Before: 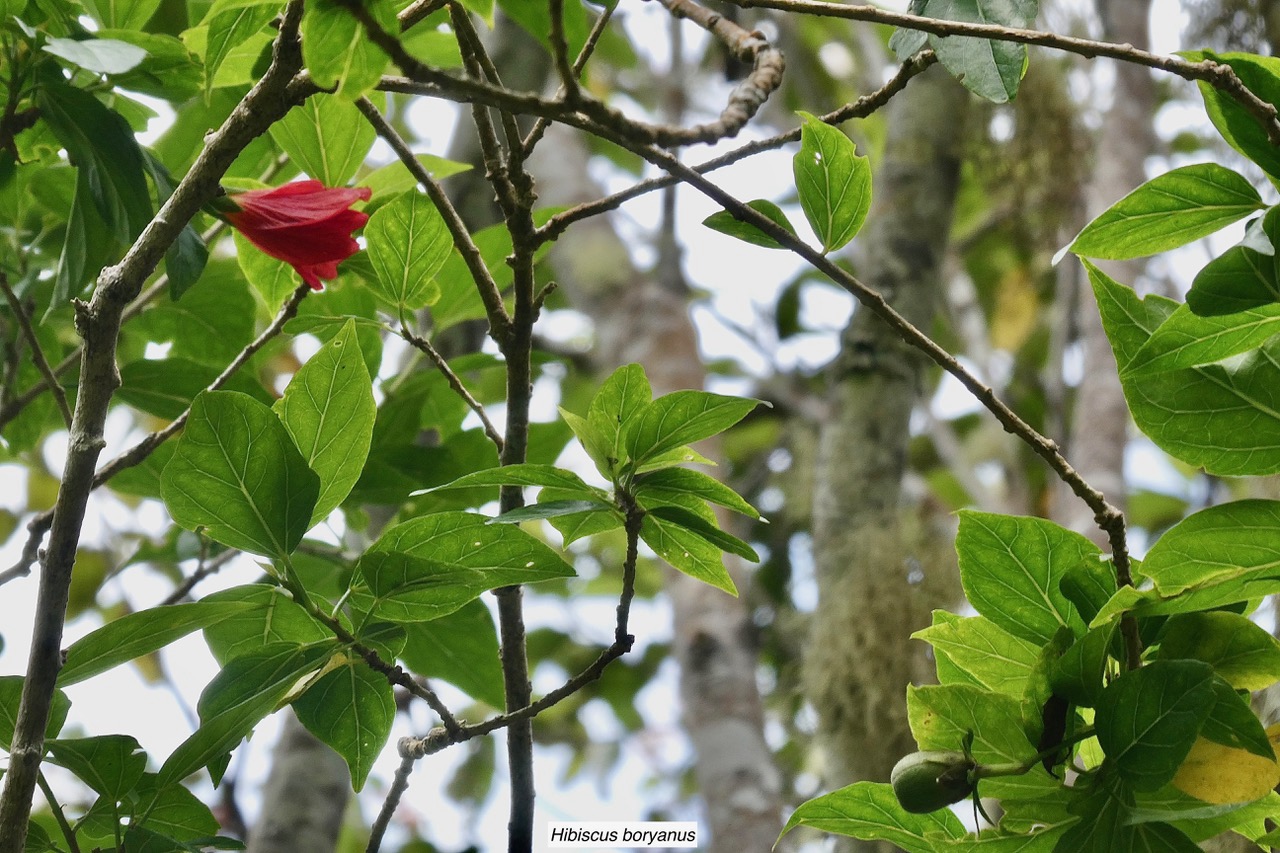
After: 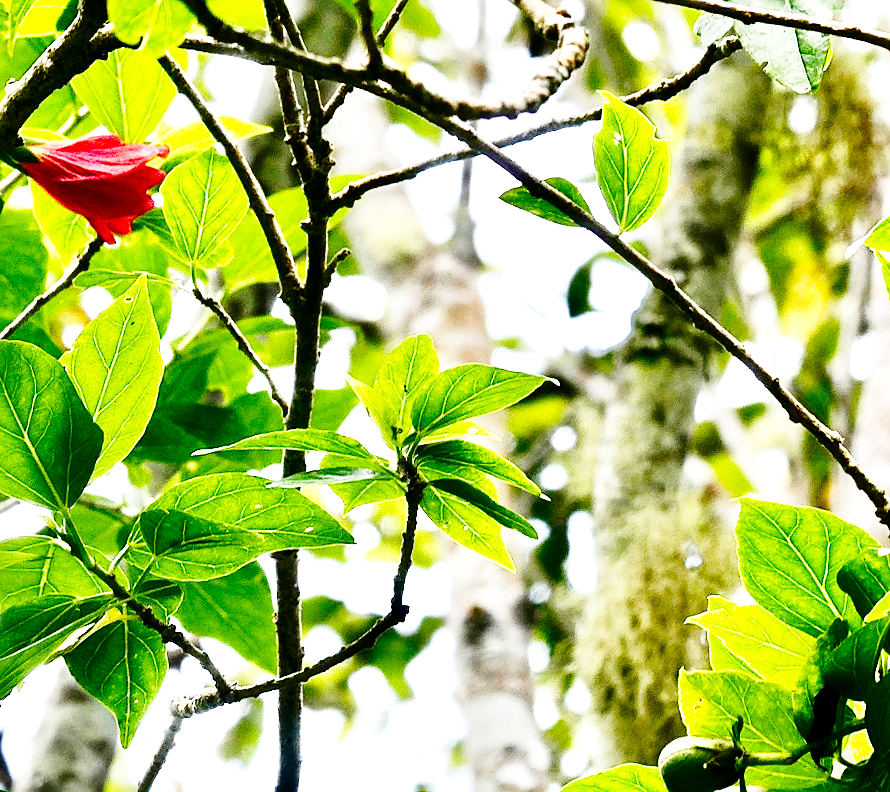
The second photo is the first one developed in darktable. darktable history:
color balance rgb: shadows lift › luminance -9.176%, linear chroma grading › shadows -8.584%, linear chroma grading › global chroma 9.78%, perceptual saturation grading › global saturation 0.177%, perceptual brilliance grading › global brilliance 15.555%, perceptual brilliance grading › shadows -35.292%, global vibrance 10.318%, saturation formula JzAzBz (2021)
contrast brightness saturation: contrast 0.125, brightness -0.223, saturation 0.136
base curve: curves: ch0 [(0, 0) (0, 0) (0.002, 0.001) (0.008, 0.003) (0.019, 0.011) (0.037, 0.037) (0.064, 0.11) (0.102, 0.232) (0.152, 0.379) (0.216, 0.524) (0.296, 0.665) (0.394, 0.789) (0.512, 0.881) (0.651, 0.945) (0.813, 0.986) (1, 1)], preserve colors none
shadows and highlights: shadows 24.83, highlights -26.28
sharpen: on, module defaults
crop and rotate: angle -2.92°, left 14.278%, top 0.022%, right 10.913%, bottom 0.082%
exposure: black level correction 0.001, exposure 0.966 EV, compensate highlight preservation false
